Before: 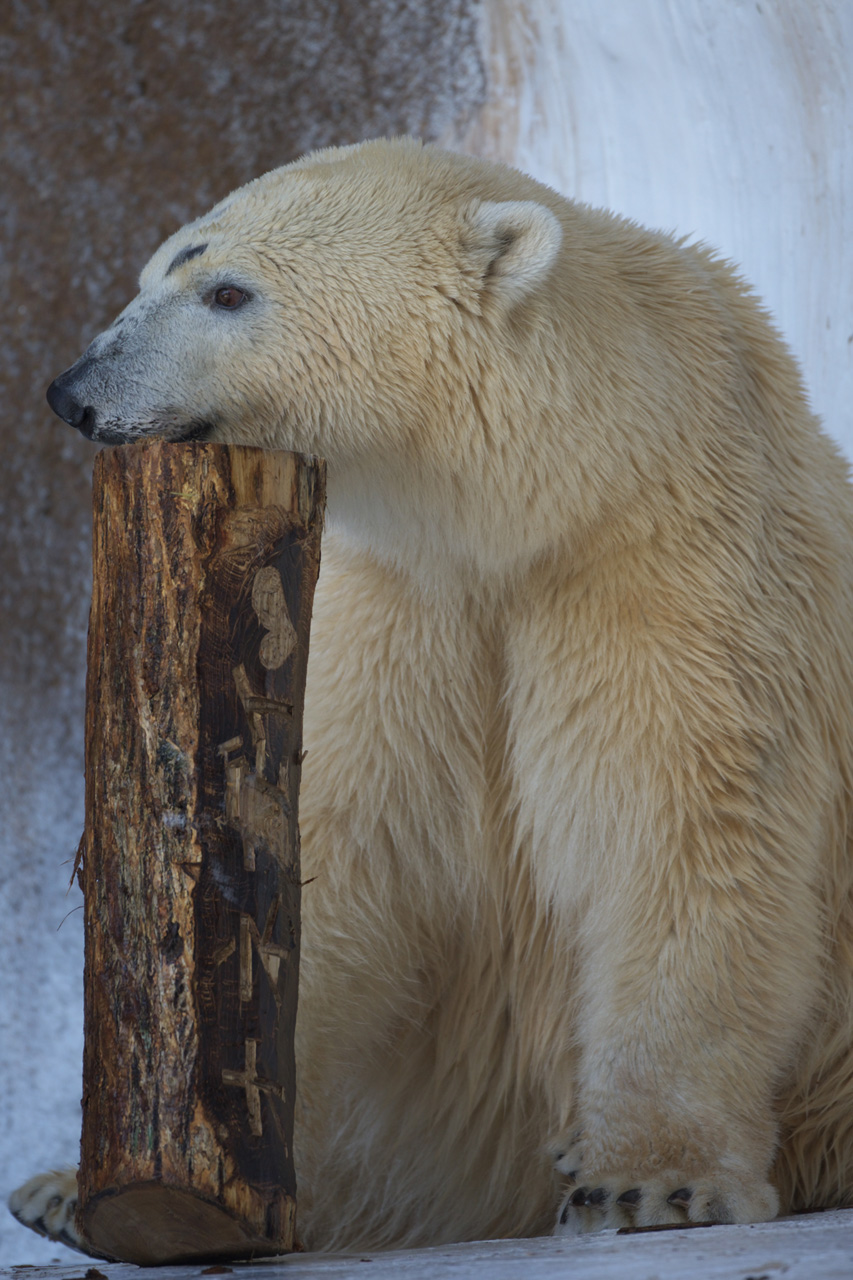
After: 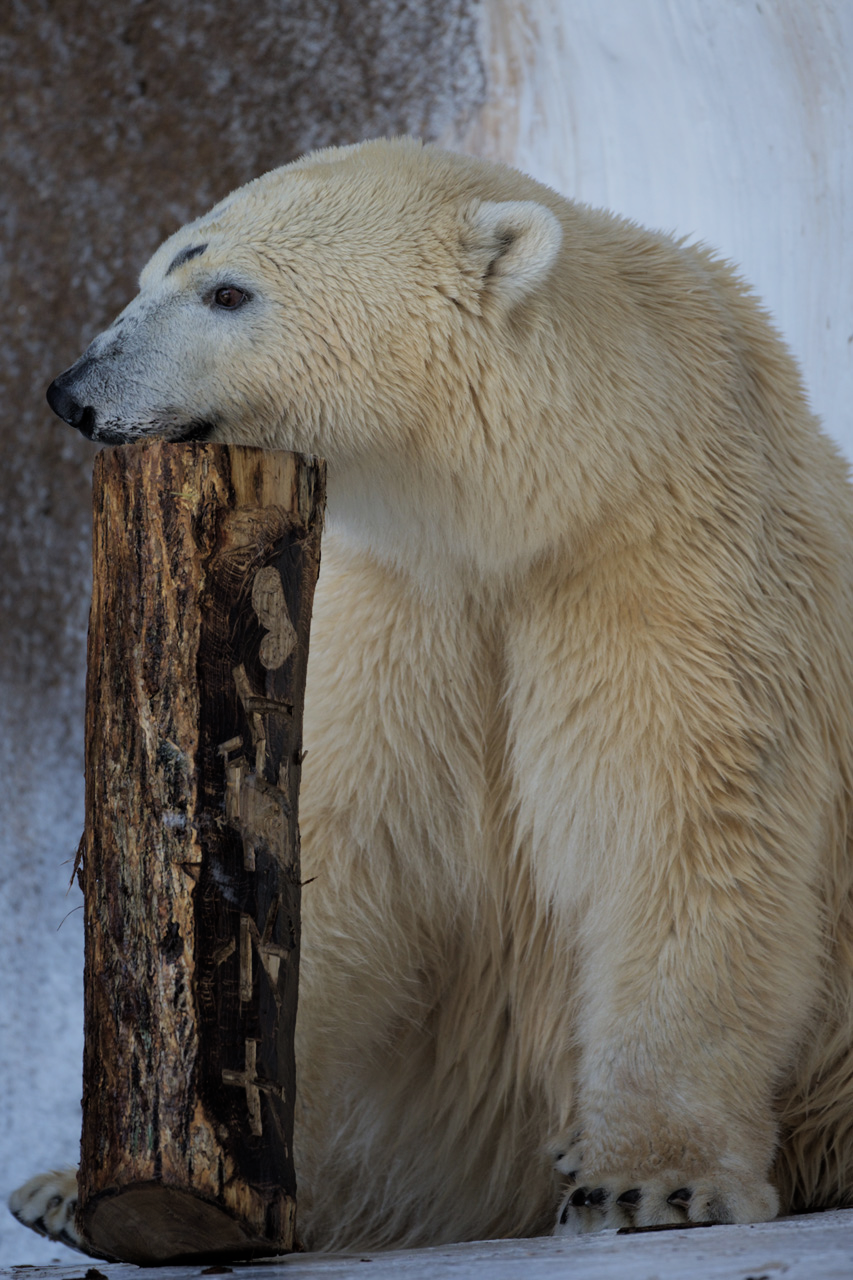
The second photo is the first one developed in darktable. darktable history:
filmic rgb: black relative exposure -7.96 EV, white relative exposure 4.04 EV, threshold 3.04 EV, hardness 4.19, latitude 49.64%, contrast 1.1, enable highlight reconstruction true
